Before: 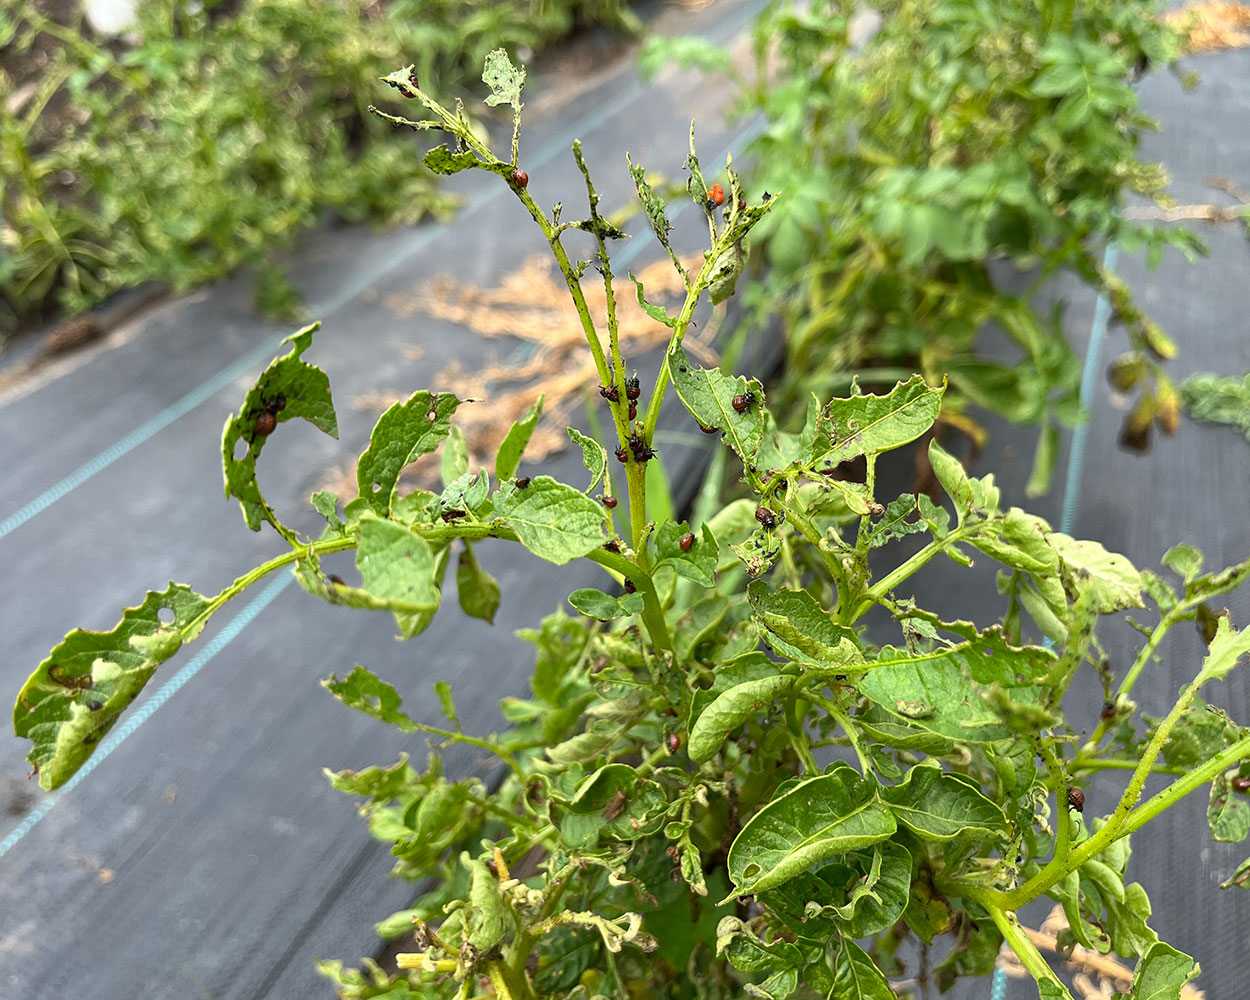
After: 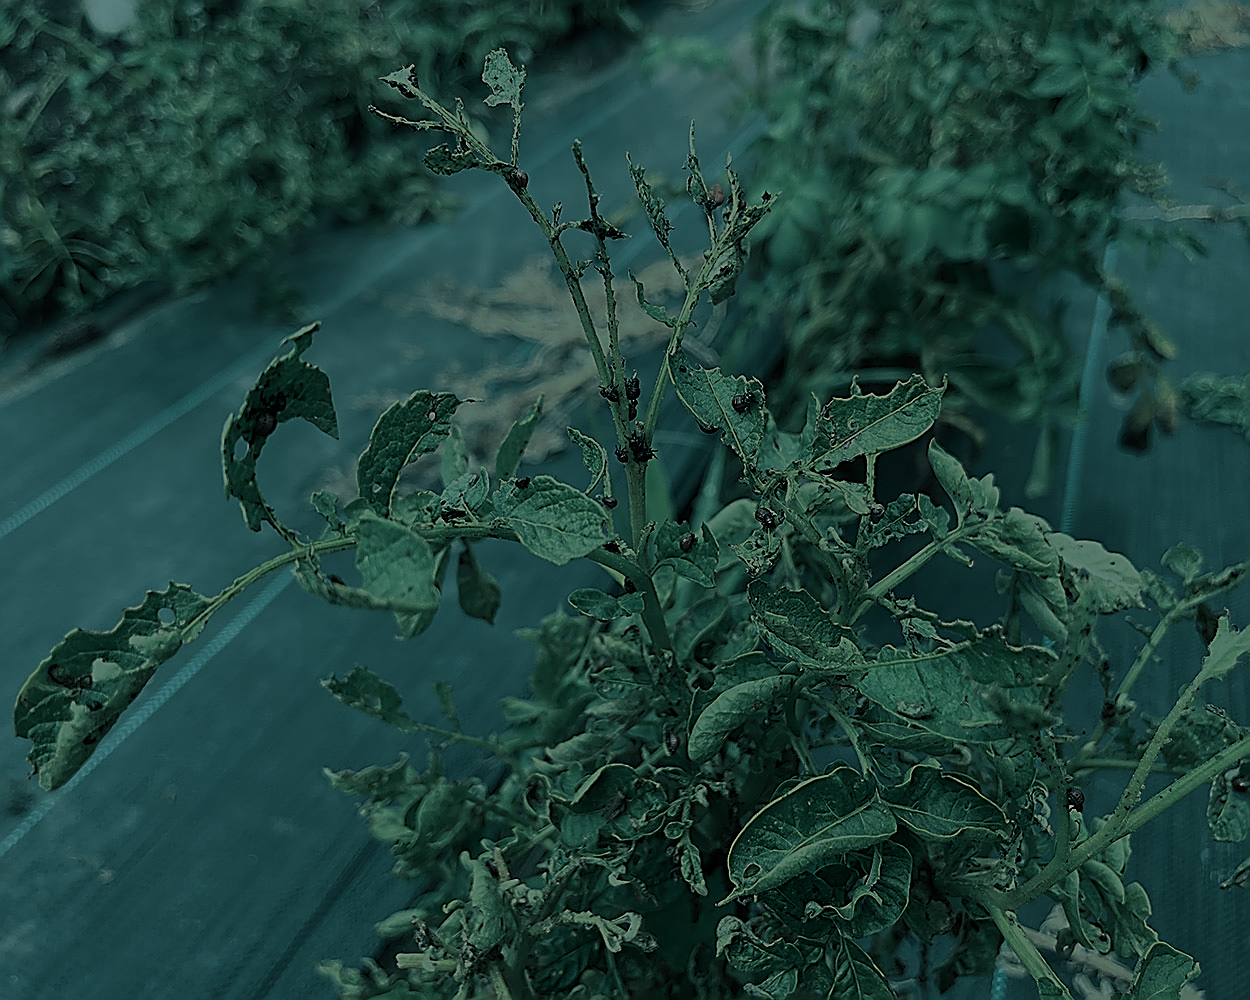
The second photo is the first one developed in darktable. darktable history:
exposure: exposure -2.446 EV, compensate highlight preservation false
split-toning: shadows › hue 186.43°, highlights › hue 49.29°, compress 30.29%
sharpen: radius 1.685, amount 1.294
